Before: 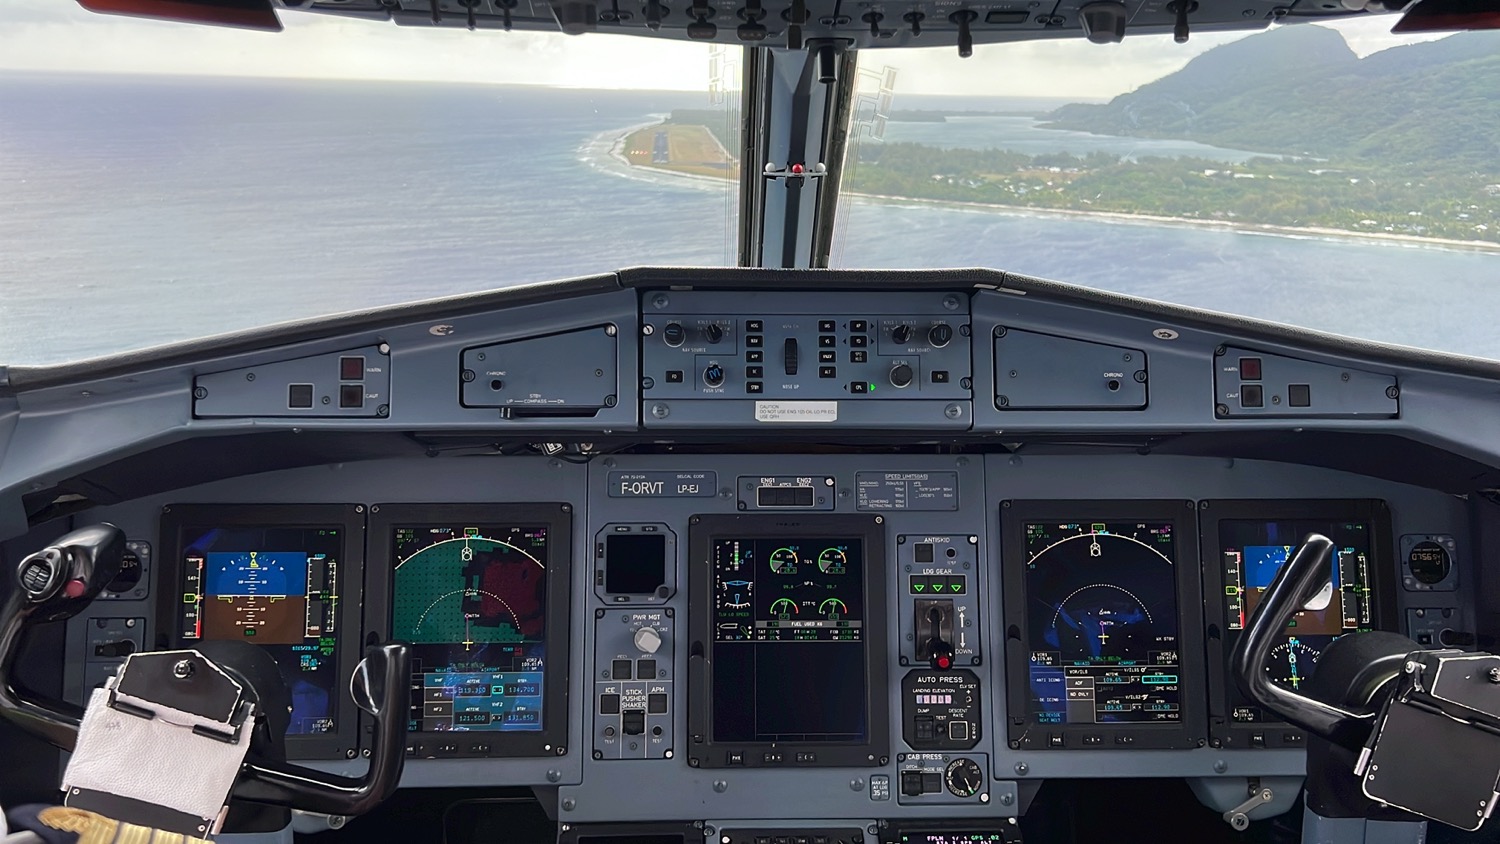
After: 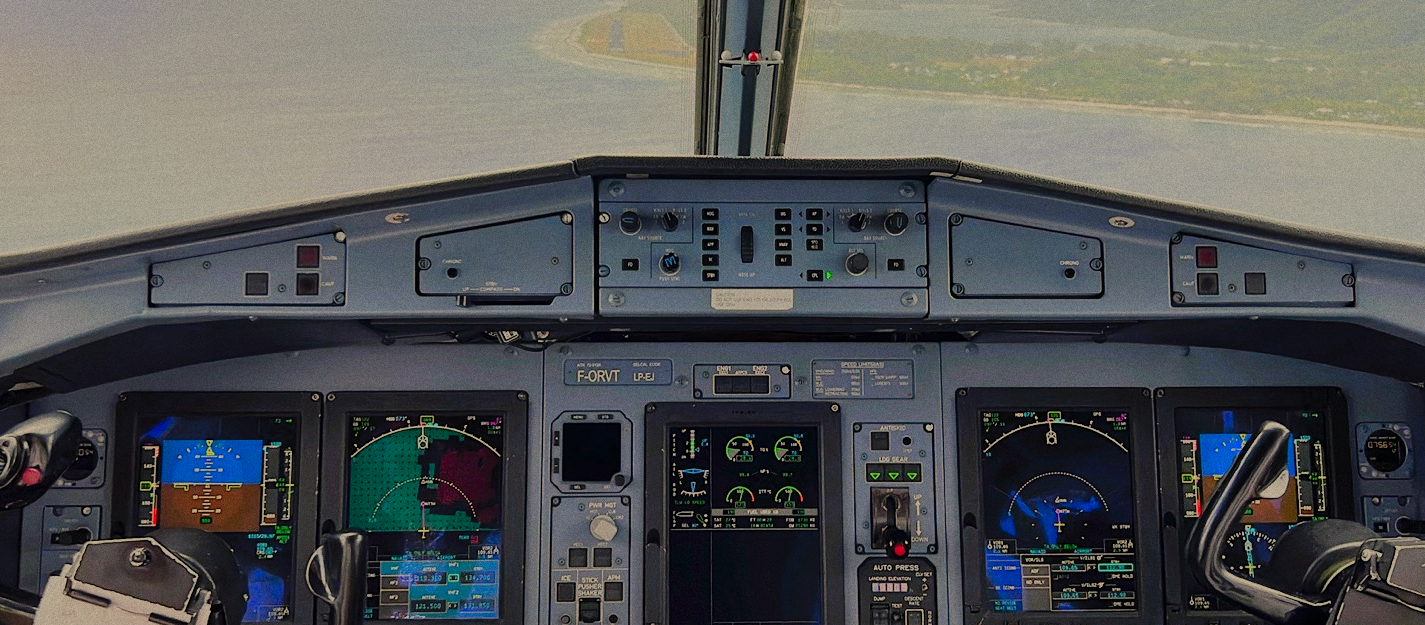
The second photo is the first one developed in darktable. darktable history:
color balance rgb: shadows lift › chroma 1%, shadows lift › hue 113°, highlights gain › chroma 0.2%, highlights gain › hue 333°, perceptual saturation grading › global saturation 20%, perceptual saturation grading › highlights -50%, perceptual saturation grading › shadows 25%, contrast -20%
crop and rotate: left 2.991%, top 13.302%, right 1.981%, bottom 12.636%
grain: on, module defaults
tone curve: curves: ch0 [(0, 0) (0.003, 0.002) (0.011, 0.009) (0.025, 0.019) (0.044, 0.031) (0.069, 0.044) (0.1, 0.061) (0.136, 0.087) (0.177, 0.127) (0.224, 0.172) (0.277, 0.226) (0.335, 0.295) (0.399, 0.367) (0.468, 0.445) (0.543, 0.536) (0.623, 0.626) (0.709, 0.717) (0.801, 0.806) (0.898, 0.889) (1, 1)], preserve colors none
color correction: highlights a* 1.39, highlights b* 17.83
shadows and highlights: on, module defaults
filmic rgb: black relative exposure -6.15 EV, white relative exposure 6.96 EV, hardness 2.23, color science v6 (2022)
white balance: red 1.009, blue 0.985
